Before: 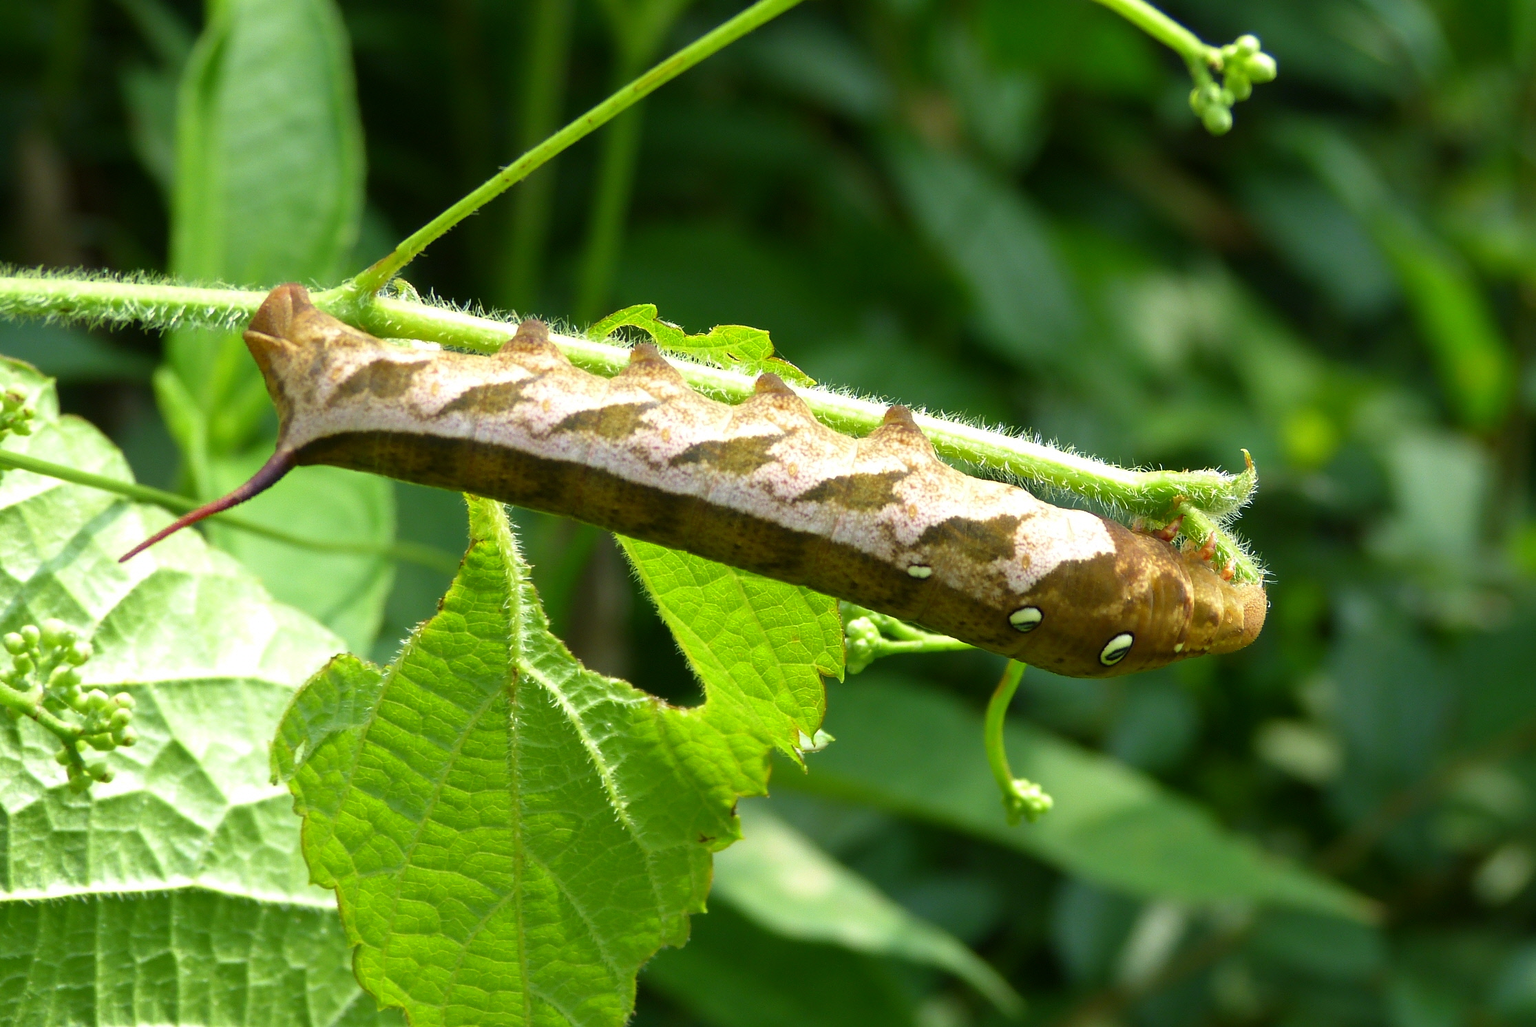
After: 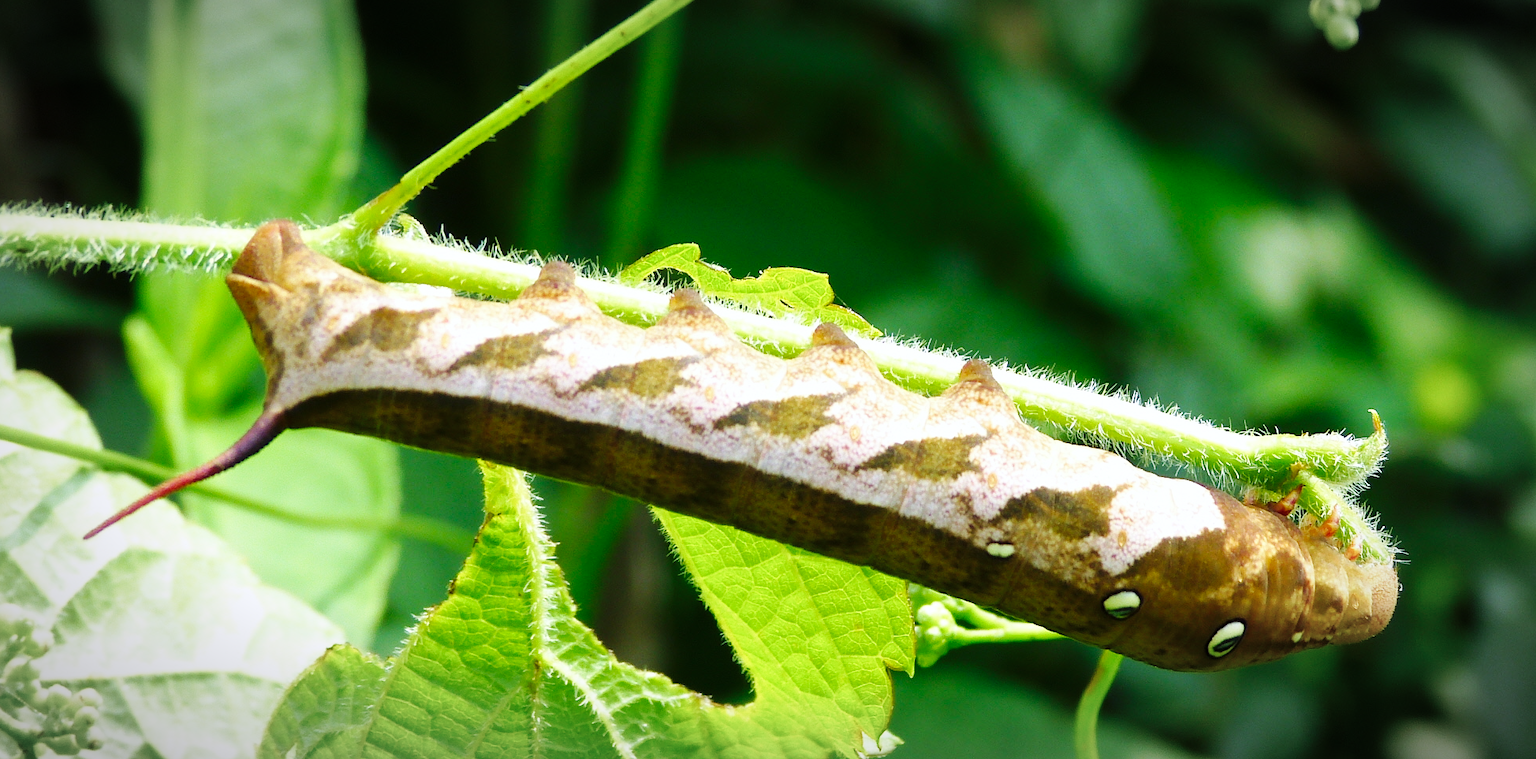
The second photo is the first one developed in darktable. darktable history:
vignetting: automatic ratio true
base curve: curves: ch0 [(0, 0) (0.032, 0.025) (0.121, 0.166) (0.206, 0.329) (0.605, 0.79) (1, 1)], preserve colors none
color calibration: illuminant as shot in camera, x 0.358, y 0.373, temperature 4628.91 K
crop: left 3.015%, top 8.969%, right 9.647%, bottom 26.457%
